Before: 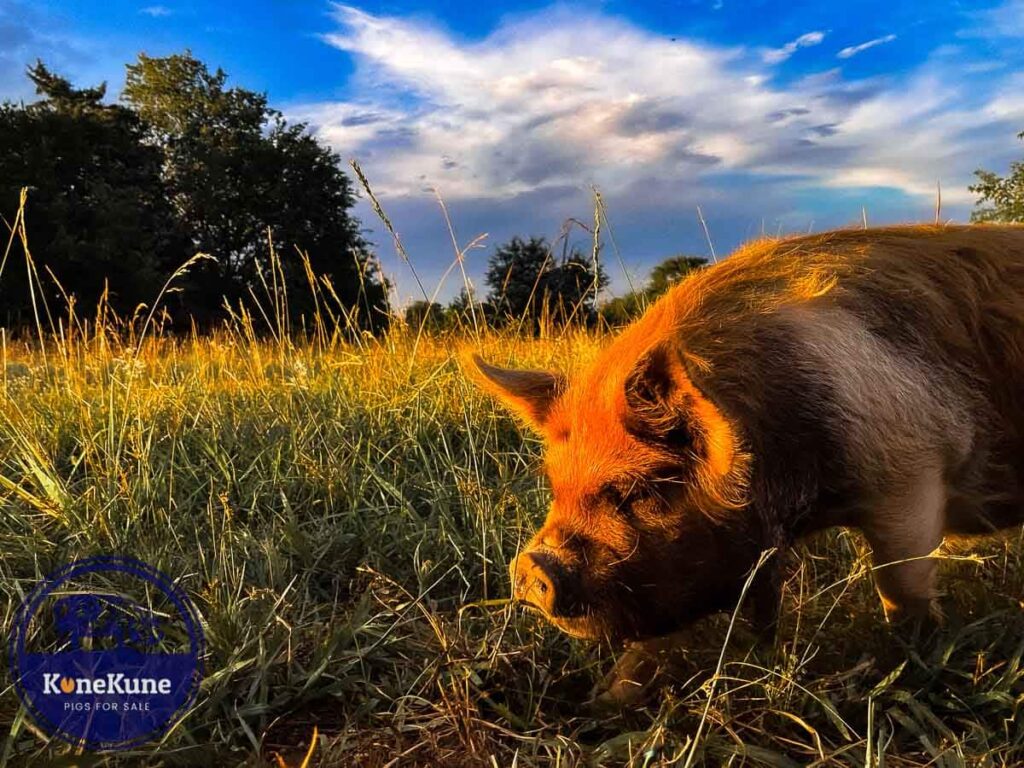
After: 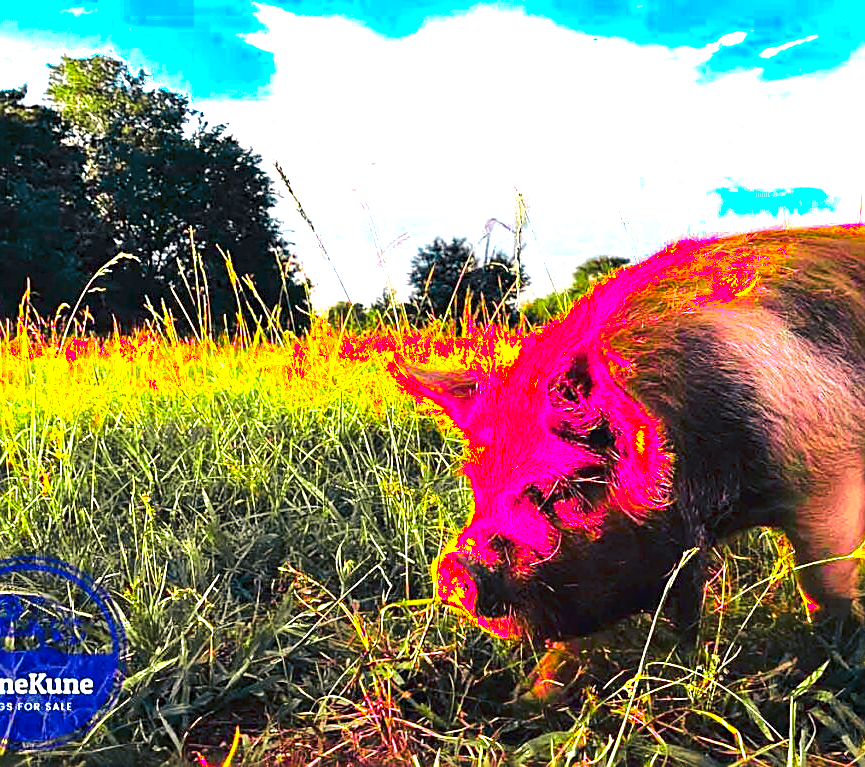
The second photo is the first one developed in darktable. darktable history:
tone curve: curves: ch0 [(0, 0) (0.003, 0.032) (0.011, 0.04) (0.025, 0.058) (0.044, 0.084) (0.069, 0.107) (0.1, 0.13) (0.136, 0.158) (0.177, 0.193) (0.224, 0.236) (0.277, 0.283) (0.335, 0.335) (0.399, 0.399) (0.468, 0.467) (0.543, 0.533) (0.623, 0.612) (0.709, 0.698) (0.801, 0.776) (0.898, 0.848) (1, 1)], preserve colors none
contrast brightness saturation: contrast 0.042, saturation 0.164
color balance rgb: shadows lift › luminance -40.89%, shadows lift › chroma 13.866%, shadows lift › hue 257.31°, perceptual saturation grading › global saturation 18.198%, contrast -9.368%
exposure: black level correction 0, exposure 1.575 EV, compensate highlight preservation false
crop: left 7.688%, right 7.791%
color zones: curves: ch0 [(0, 0.533) (0.126, 0.533) (0.234, 0.533) (0.368, 0.357) (0.5, 0.5) (0.625, 0.5) (0.74, 0.637) (0.875, 0.5)]; ch1 [(0.004, 0.708) (0.129, 0.662) (0.25, 0.5) (0.375, 0.331) (0.496, 0.396) (0.625, 0.649) (0.739, 0.26) (0.875, 0.5) (1, 0.478)]; ch2 [(0, 0.409) (0.132, 0.403) (0.236, 0.558) (0.379, 0.448) (0.5, 0.5) (0.625, 0.5) (0.691, 0.39) (0.875, 0.5)], mix 25.89%
sharpen: on, module defaults
tone equalizer: -8 EV -0.76 EV, -7 EV -0.708 EV, -6 EV -0.624 EV, -5 EV -0.364 EV, -3 EV 0.395 EV, -2 EV 0.6 EV, -1 EV 0.679 EV, +0 EV 0.737 EV, mask exposure compensation -0.509 EV
